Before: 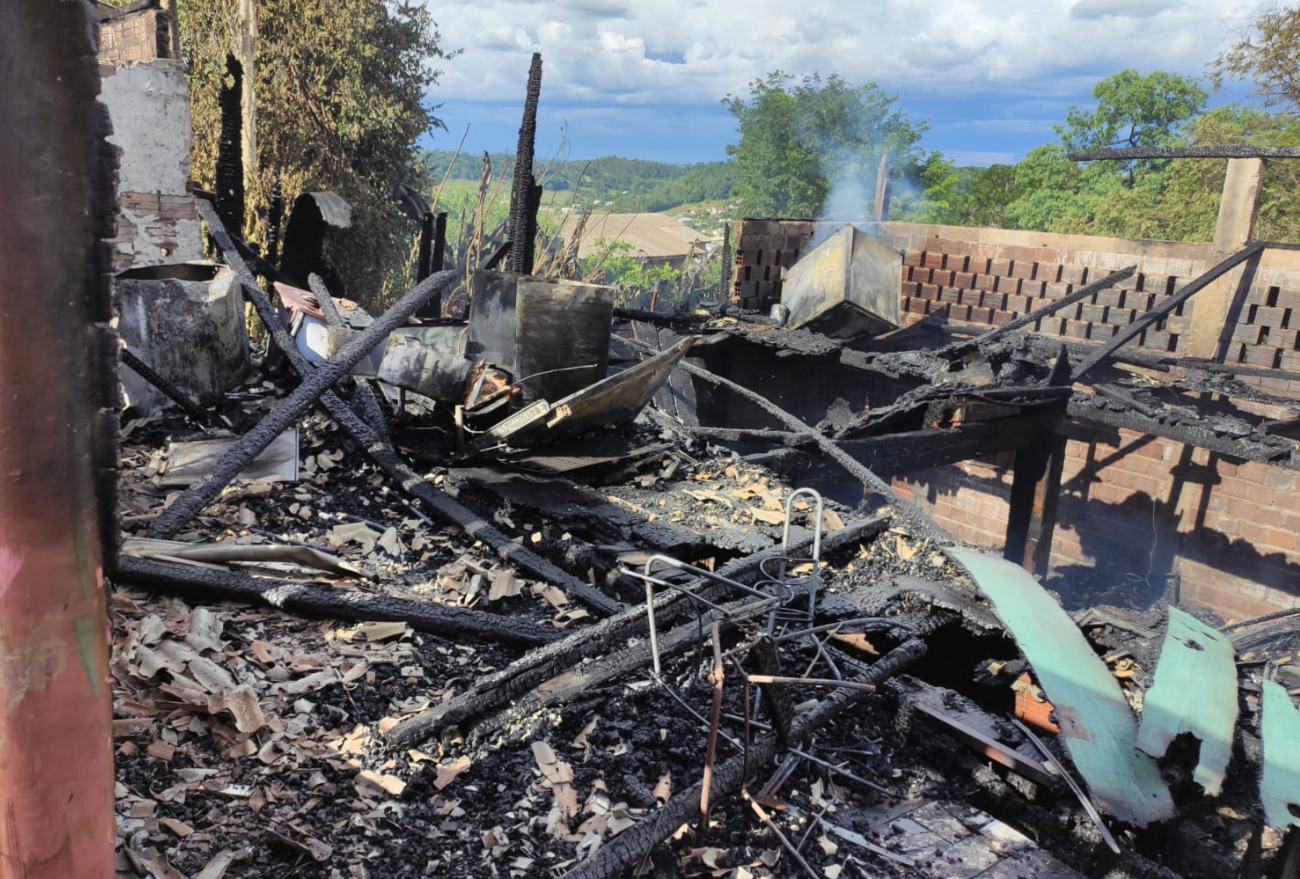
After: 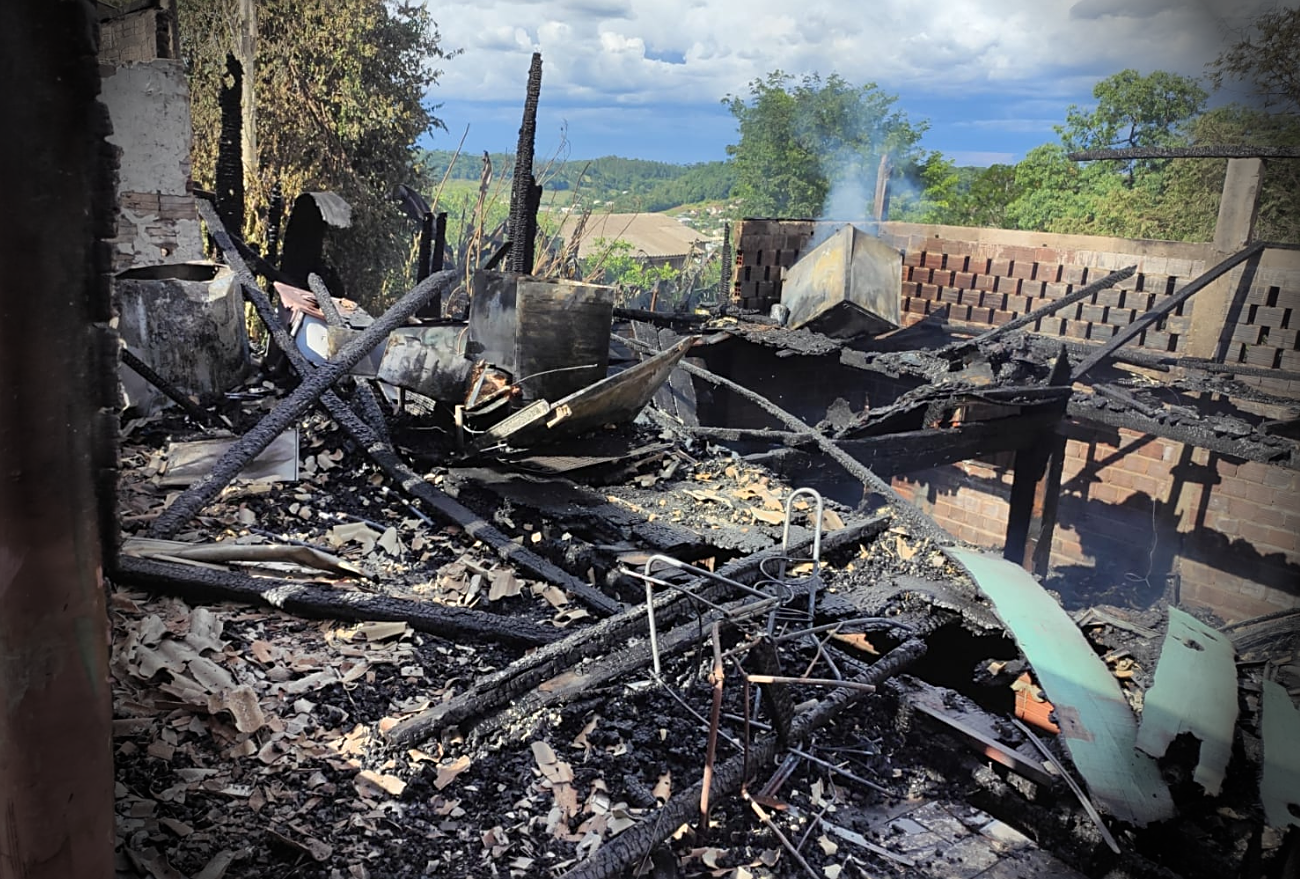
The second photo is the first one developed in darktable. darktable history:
sharpen: on, module defaults
vignetting: fall-off start 76.42%, fall-off radius 27.36%, brightness -0.872, center (0.037, -0.09), width/height ratio 0.971
